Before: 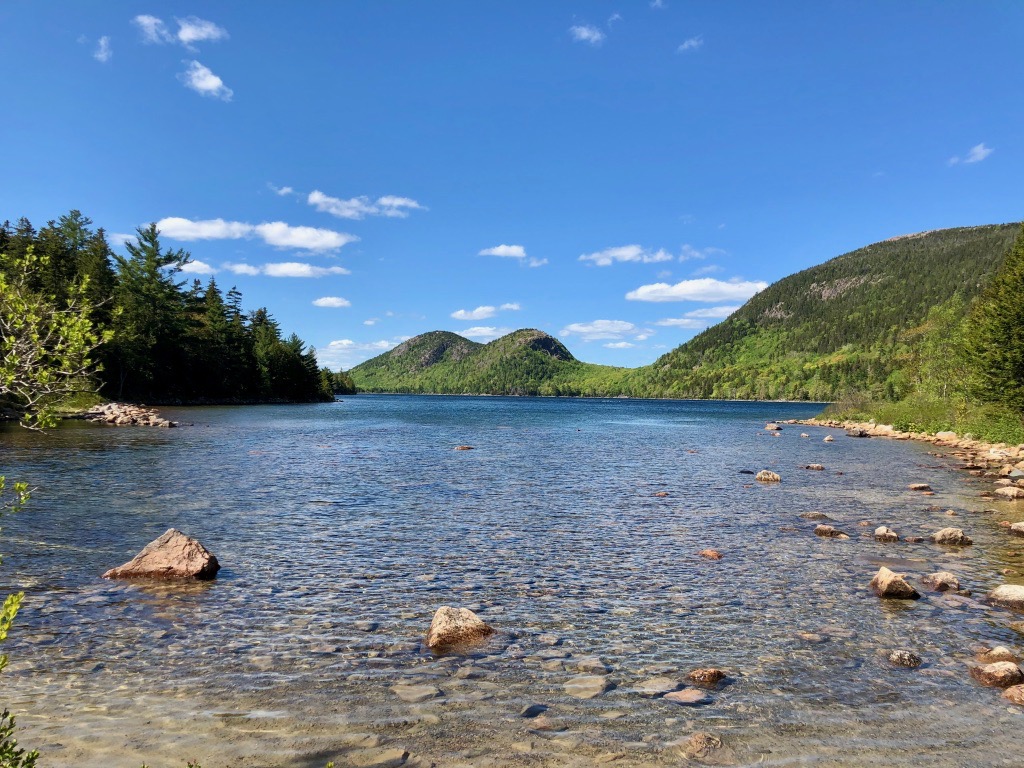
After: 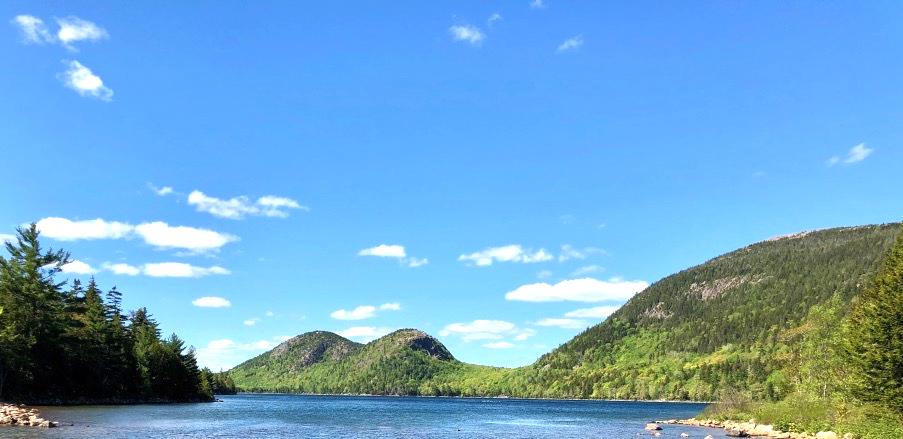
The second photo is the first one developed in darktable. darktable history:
crop and rotate: left 11.812%, bottom 42.776%
exposure: black level correction 0, exposure 0.7 EV, compensate exposure bias true, compensate highlight preservation false
